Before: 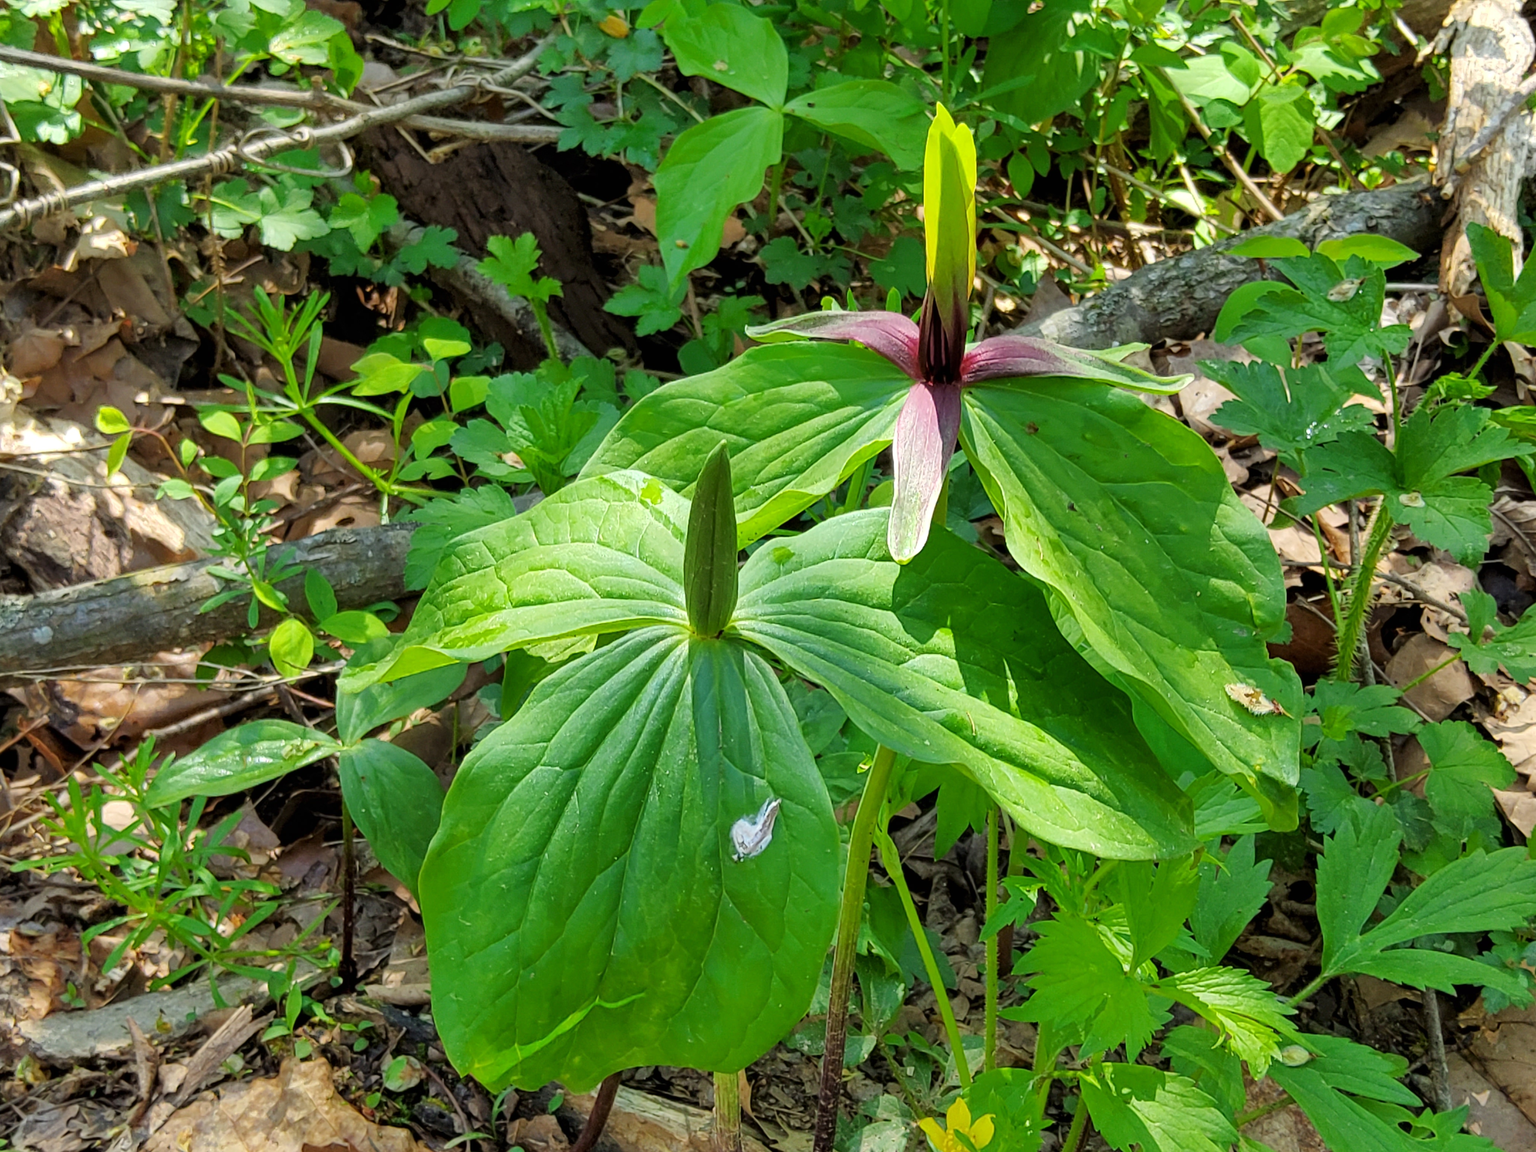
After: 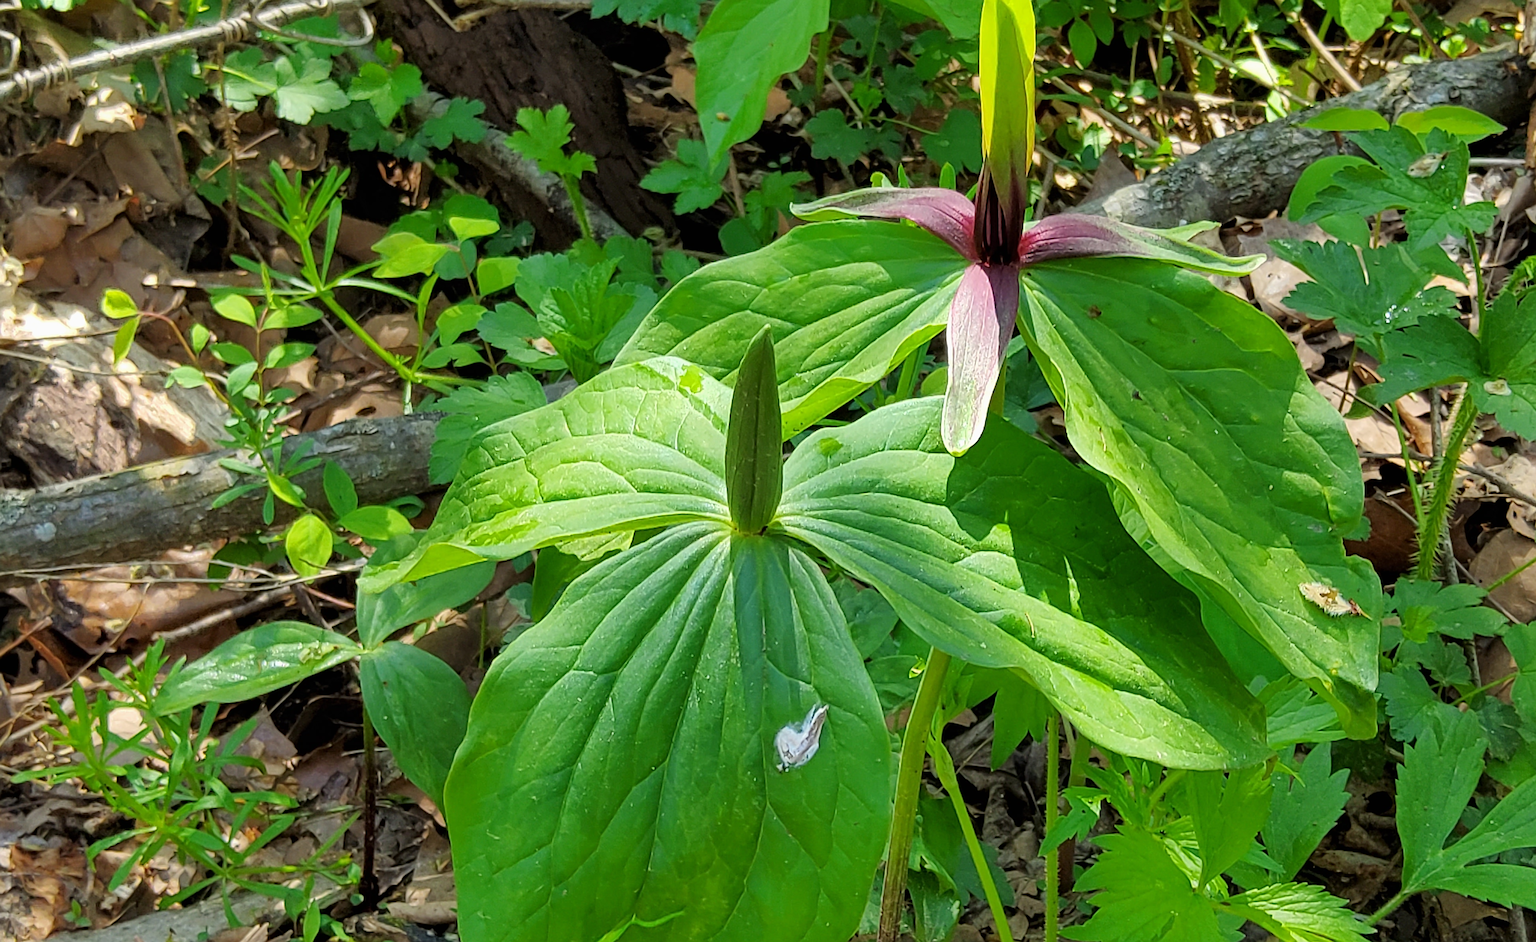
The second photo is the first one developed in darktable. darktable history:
exposure: exposure -0.072 EV, compensate highlight preservation false
crop and rotate: angle 0.03°, top 11.643%, right 5.651%, bottom 11.189%
sharpen: on, module defaults
tone equalizer: on, module defaults
